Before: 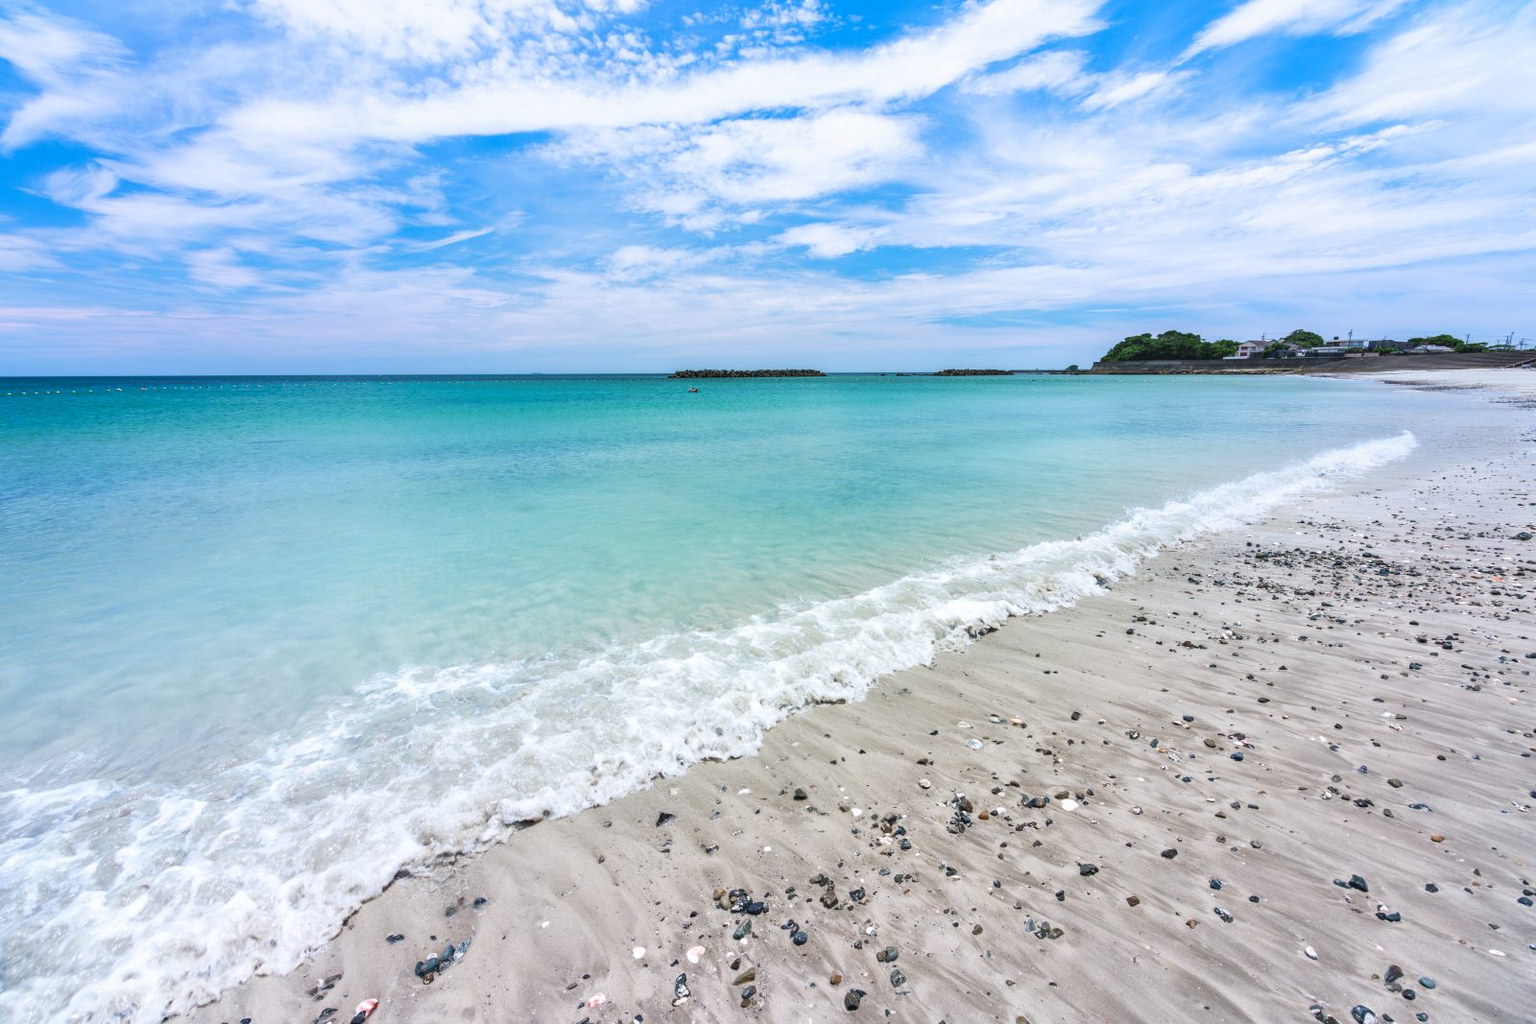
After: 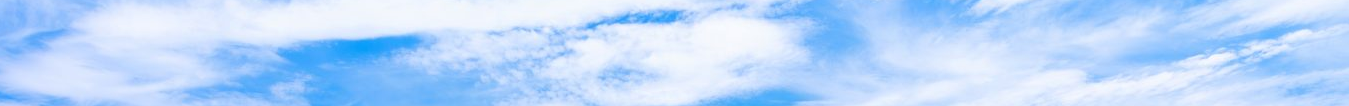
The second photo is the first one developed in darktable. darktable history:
exposure: compensate highlight preservation false
crop and rotate: left 9.644%, top 9.491%, right 6.021%, bottom 80.509%
